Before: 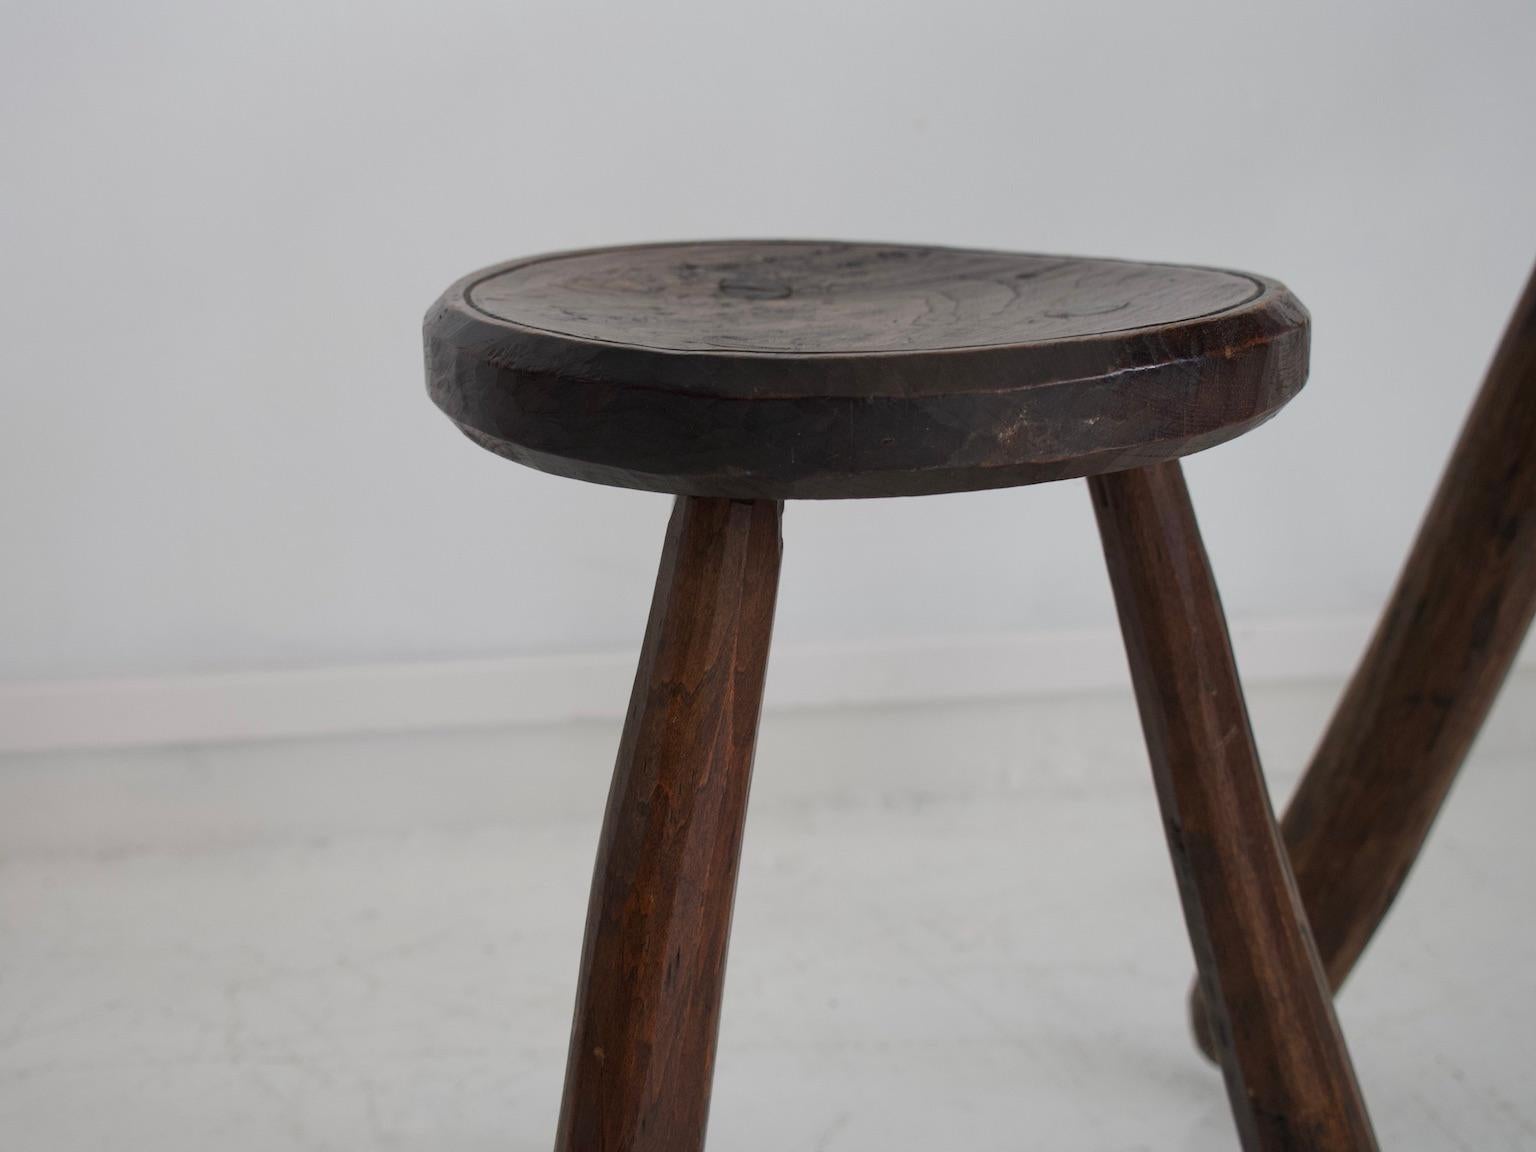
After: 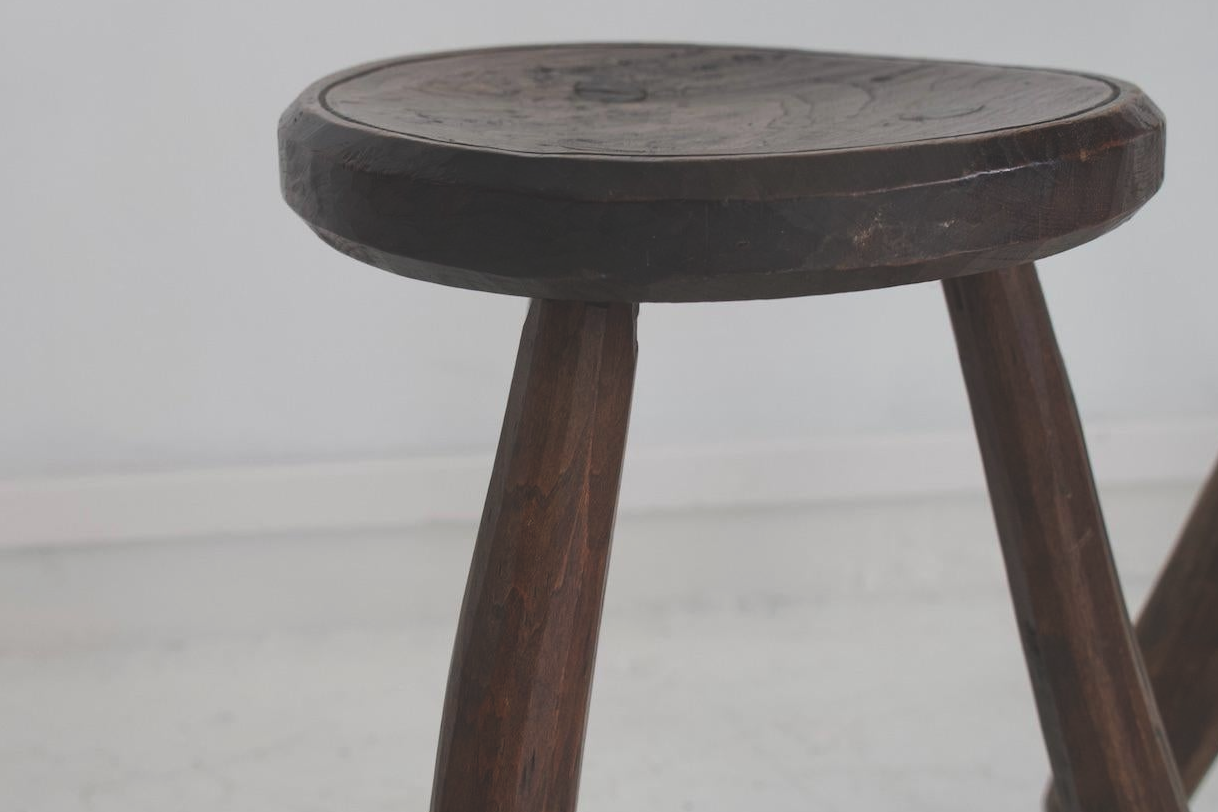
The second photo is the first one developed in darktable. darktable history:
crop: left 9.455%, top 17.15%, right 11.209%, bottom 12.337%
contrast brightness saturation: saturation -0.057
exposure: black level correction -0.021, exposure -0.032 EV, compensate highlight preservation false
